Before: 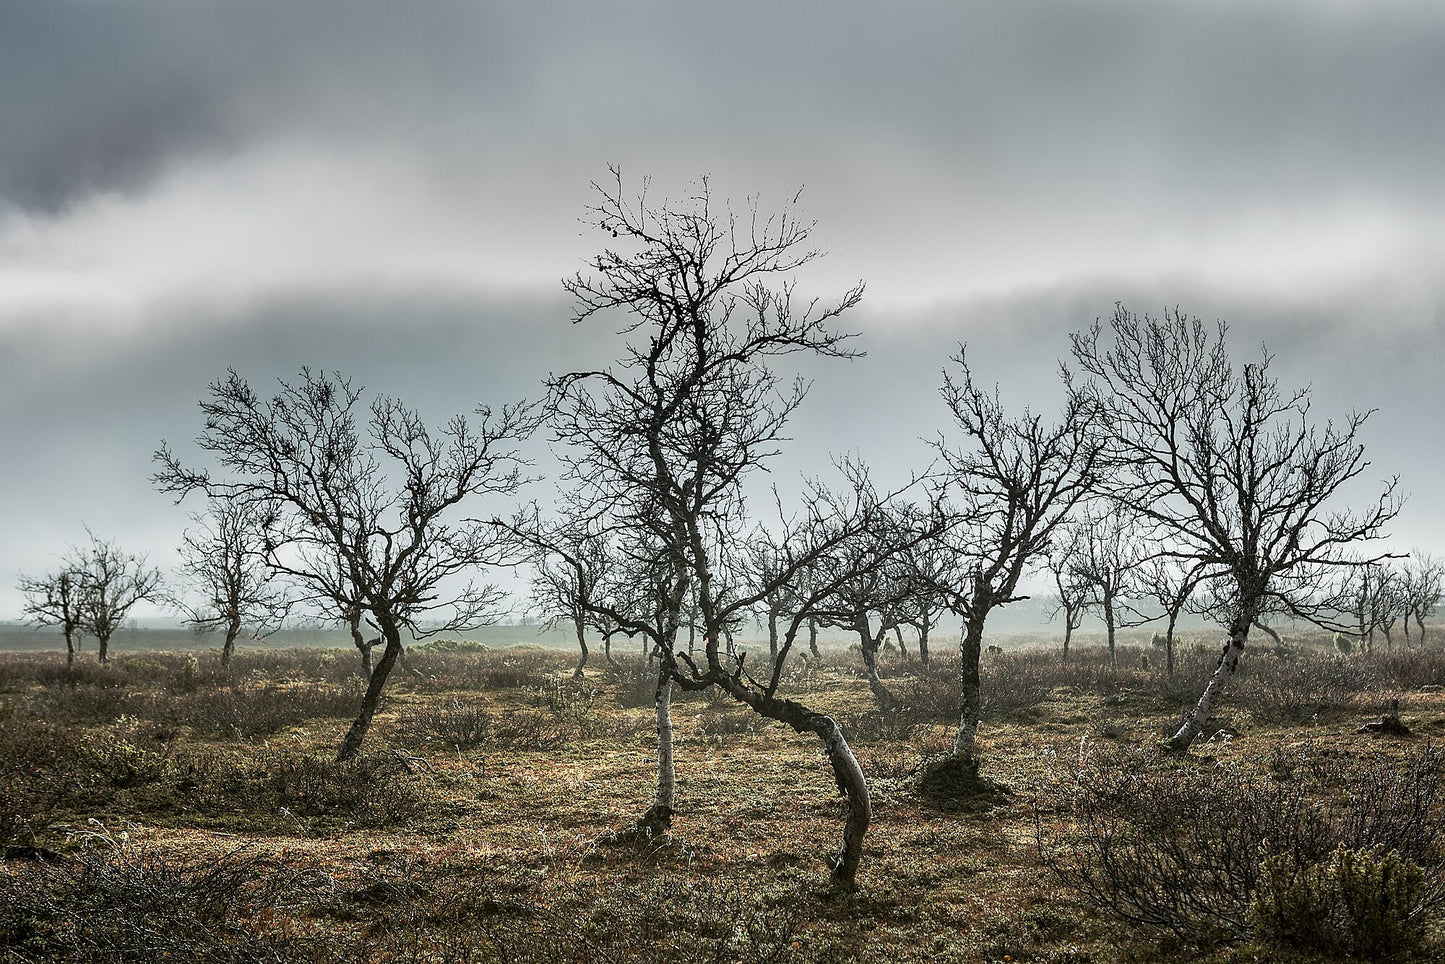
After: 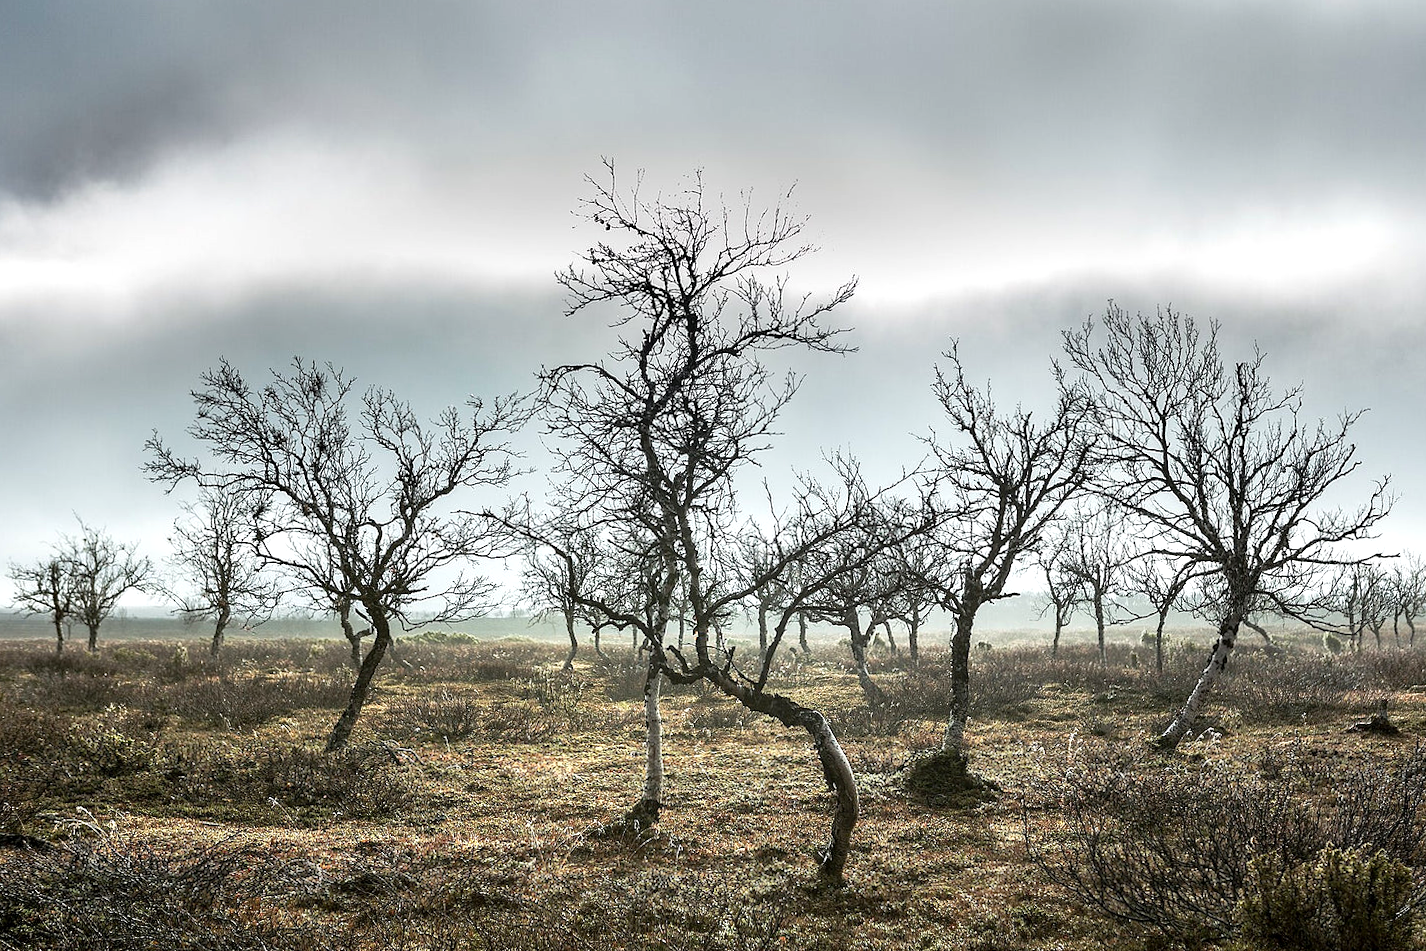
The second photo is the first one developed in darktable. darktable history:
crop and rotate: angle -0.5°
exposure: black level correction 0.001, exposure 0.5 EV, compensate exposure bias true, compensate highlight preservation false
